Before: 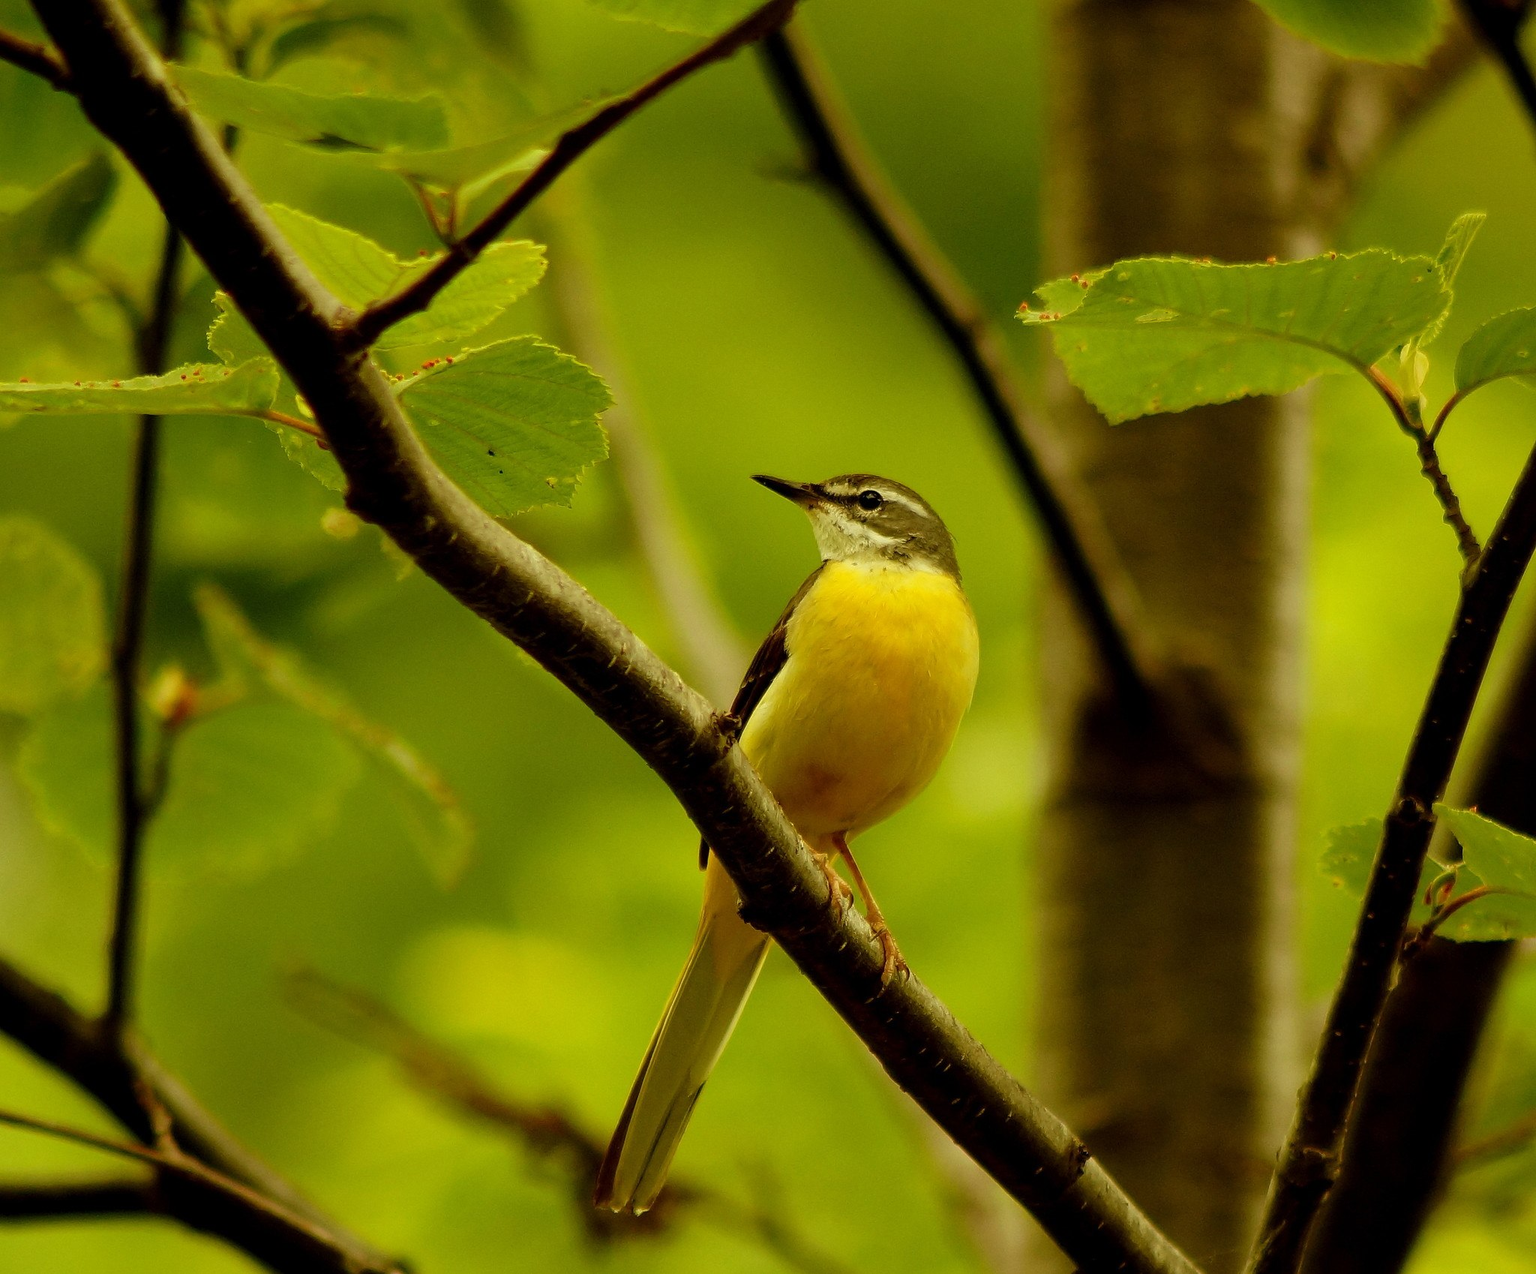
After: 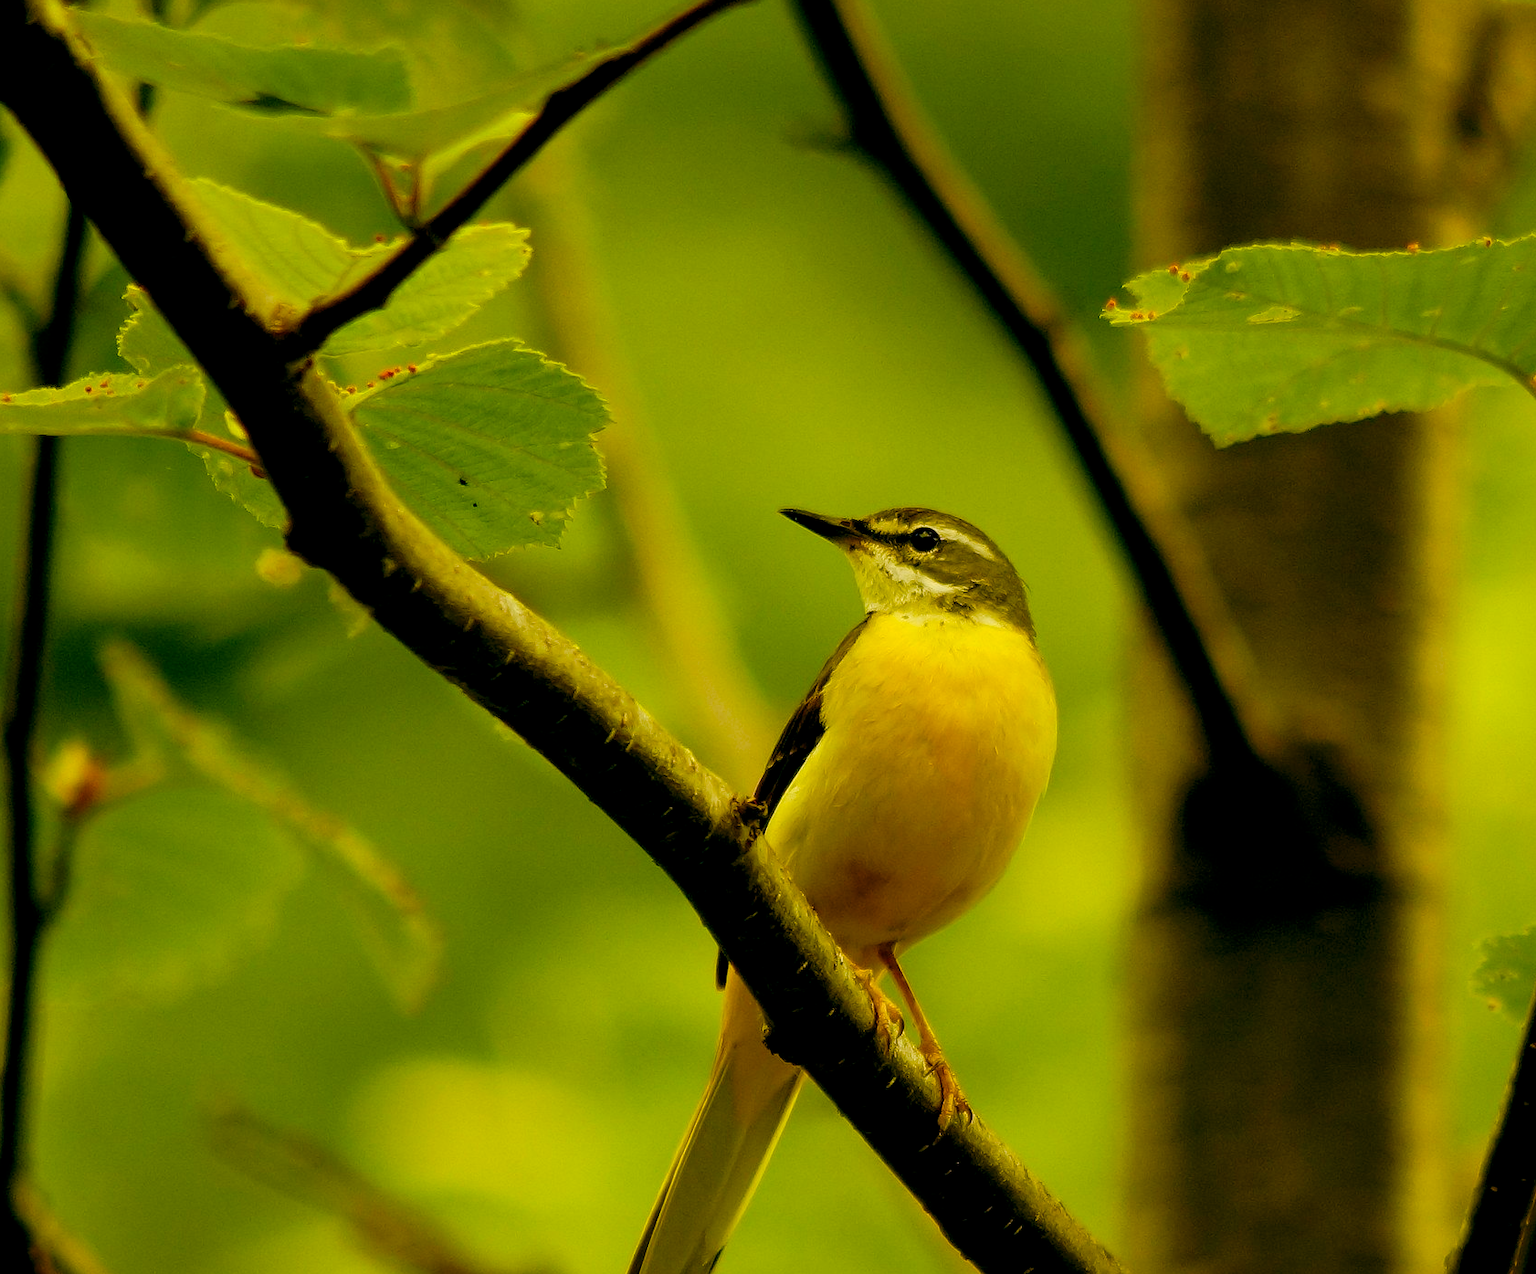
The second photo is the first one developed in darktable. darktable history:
exposure: compensate exposure bias true, compensate highlight preservation false
tone equalizer: edges refinement/feathering 500, mask exposure compensation -1.57 EV, preserve details no
crop and rotate: left 7.234%, top 4.492%, right 10.597%, bottom 13.243%
base curve: curves: ch0 [(0, 0) (0.472, 0.508) (1, 1)], preserve colors none
color balance rgb: highlights gain › chroma 1.482%, highlights gain › hue 312.36°, global offset › luminance -0.349%, global offset › chroma 0.107%, global offset › hue 166.23°, perceptual saturation grading › global saturation 39.862%, perceptual saturation grading › highlights -24.978%, perceptual saturation grading › mid-tones 34.77%, perceptual saturation grading › shadows 34.836%, global vibrance 20%
